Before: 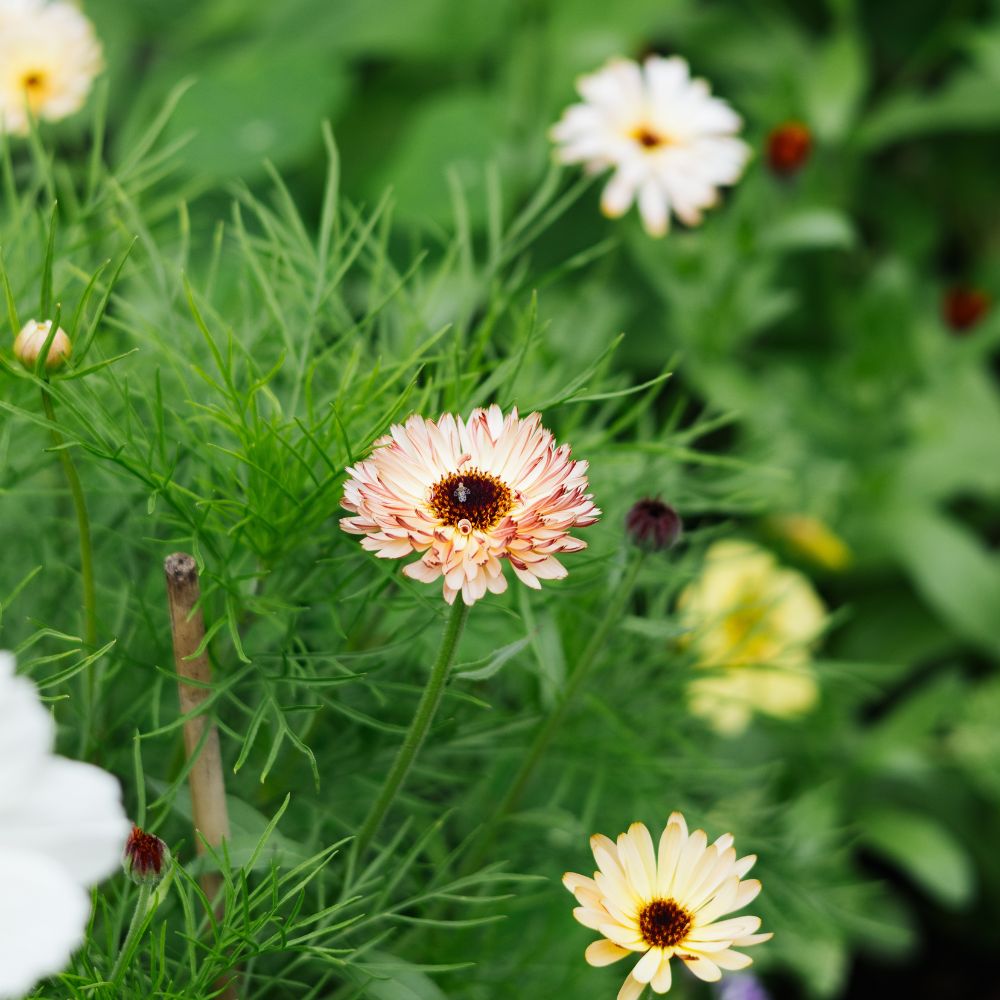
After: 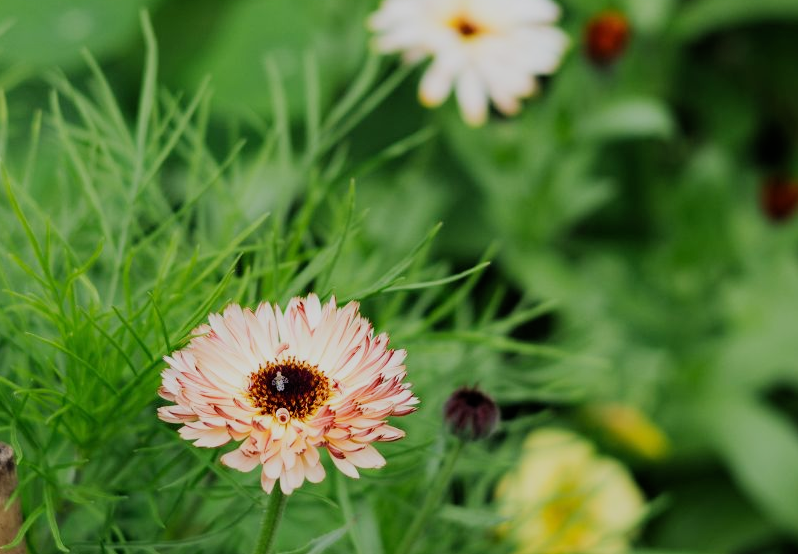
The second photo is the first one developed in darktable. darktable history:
filmic rgb: black relative exposure -7.65 EV, white relative exposure 4.56 EV, hardness 3.61
crop: left 18.244%, top 11.119%, right 1.884%, bottom 33.454%
